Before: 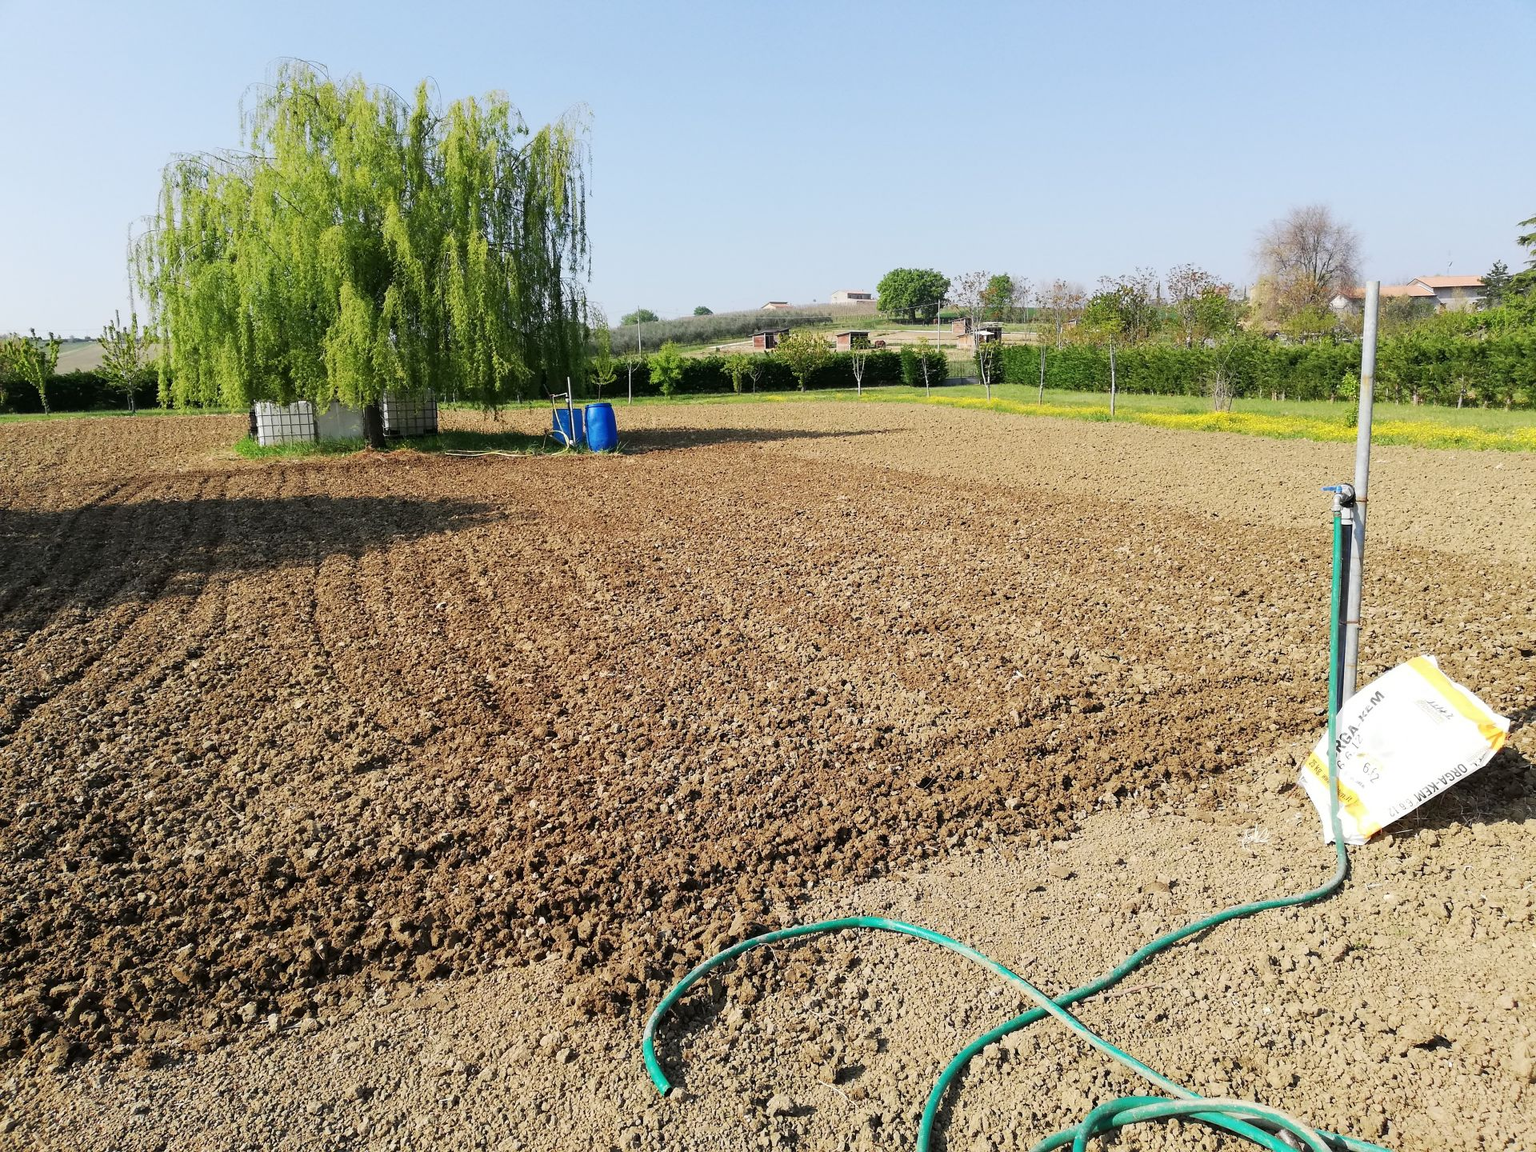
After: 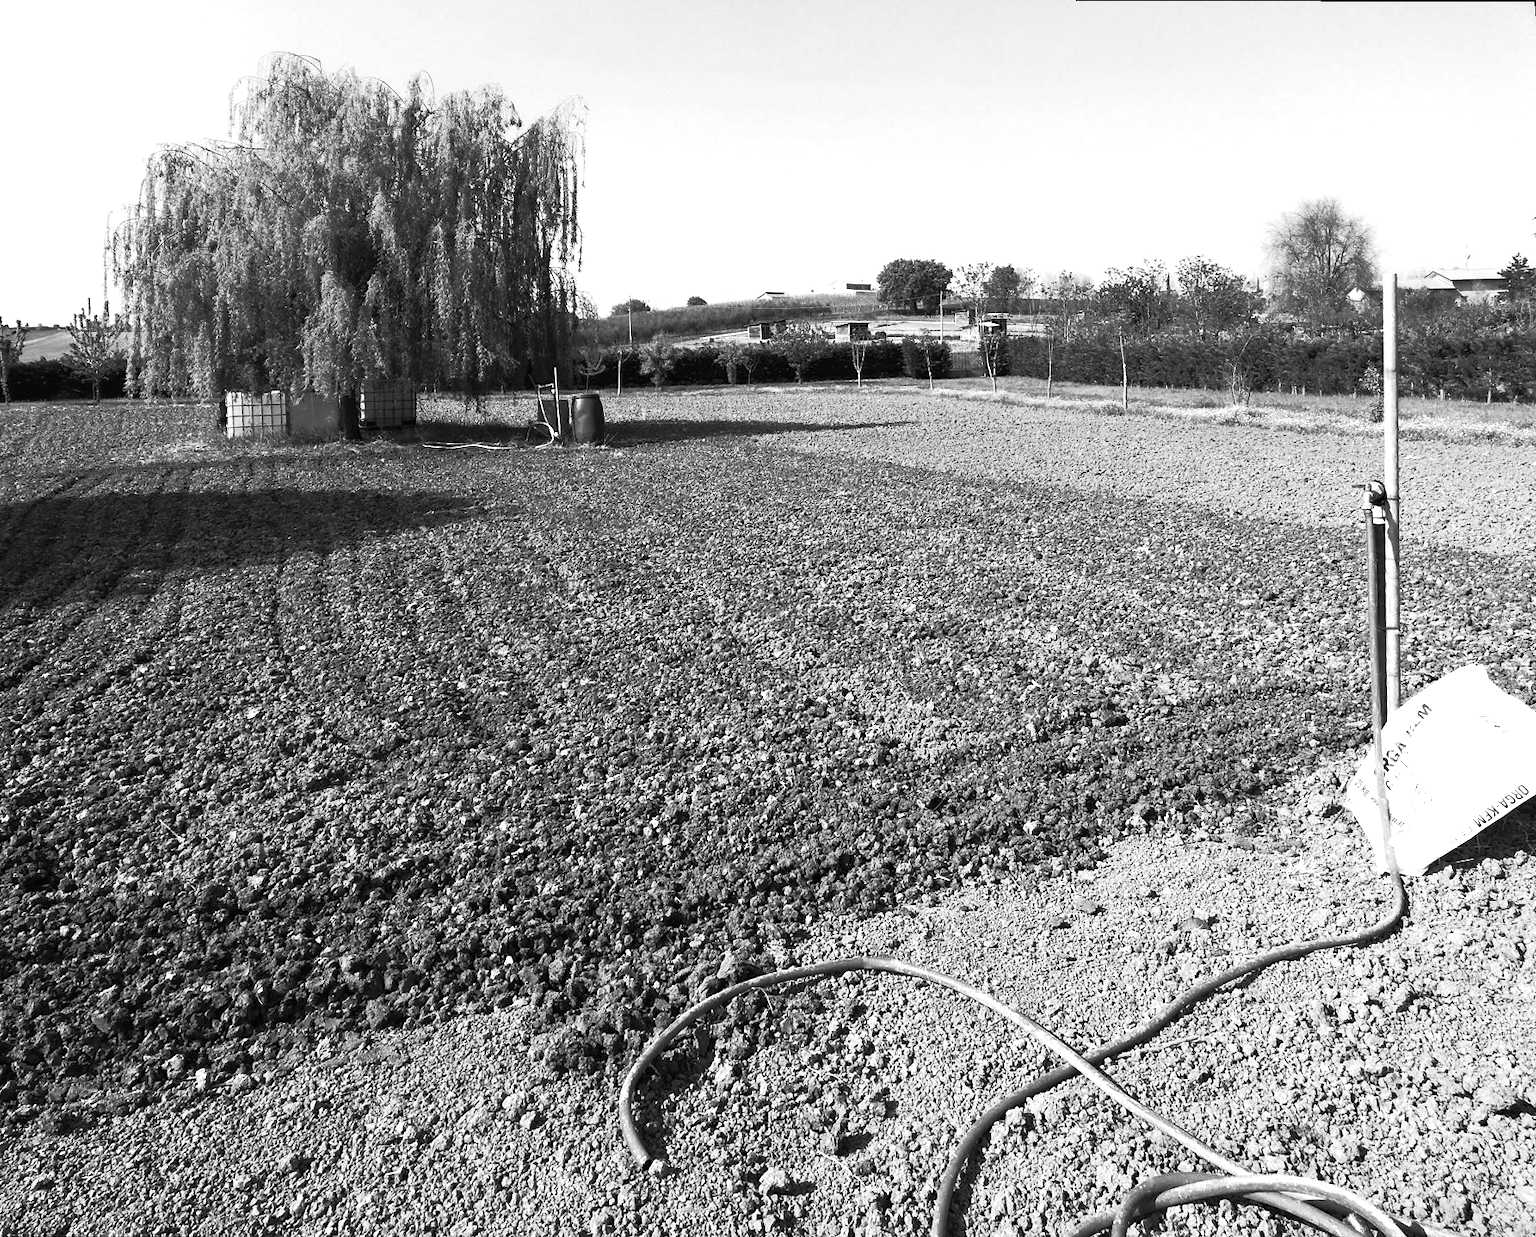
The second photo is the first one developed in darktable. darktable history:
rotate and perspective: rotation 0.215°, lens shift (vertical) -0.139, crop left 0.069, crop right 0.939, crop top 0.002, crop bottom 0.996
base curve: curves: ch0 [(0, 0) (0.564, 0.291) (0.802, 0.731) (1, 1)]
monochrome: a 14.95, b -89.96
color balance rgb: perceptual saturation grading › global saturation 20%, perceptual saturation grading › highlights -25%, perceptual saturation grading › shadows 50%, global vibrance -25%
exposure: black level correction 0, exposure 0.7 EV, compensate exposure bias true, compensate highlight preservation false
